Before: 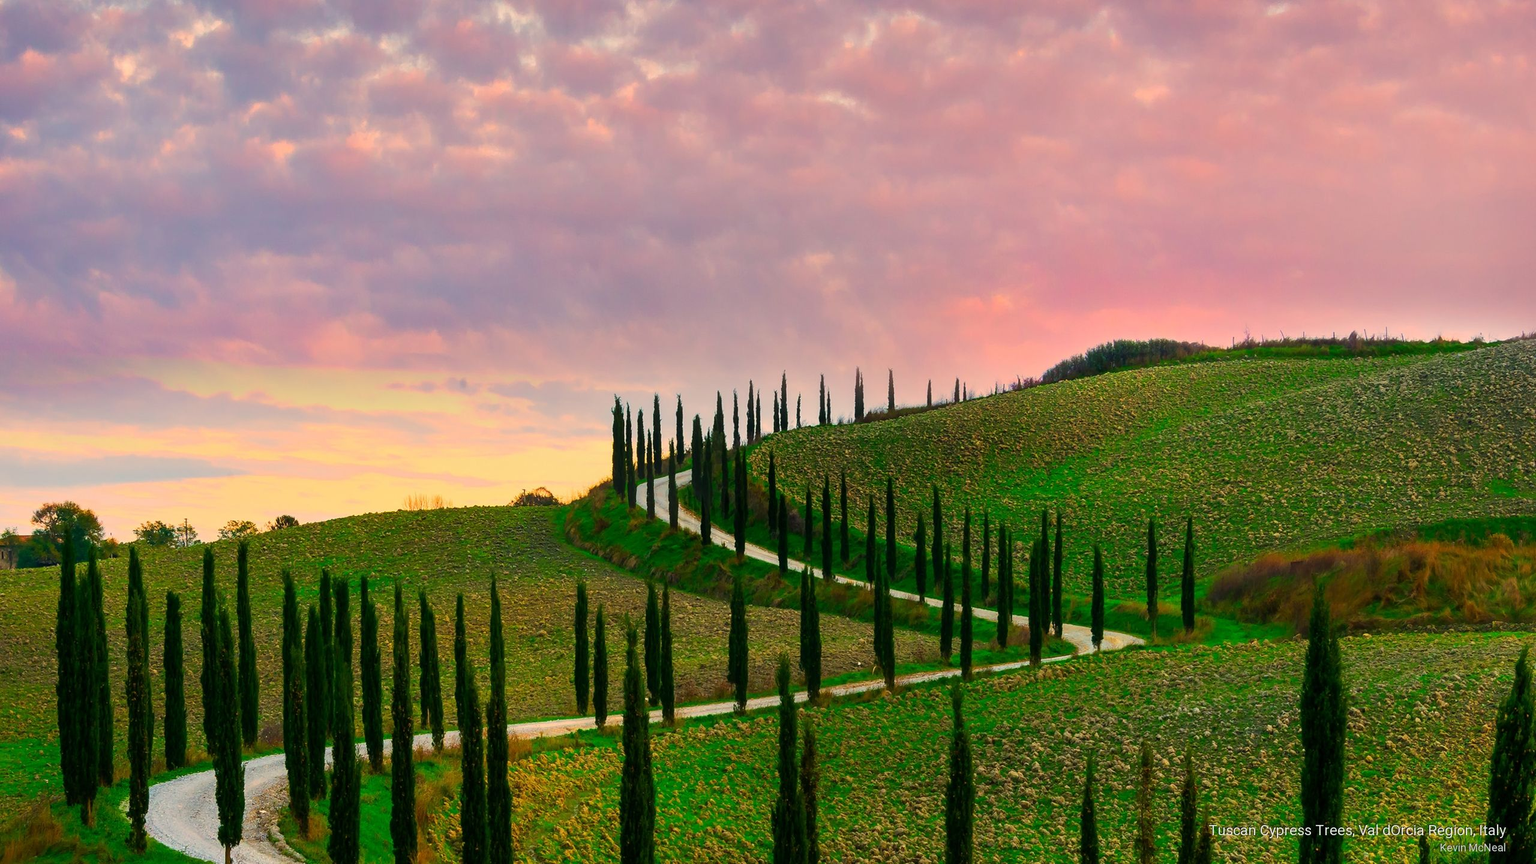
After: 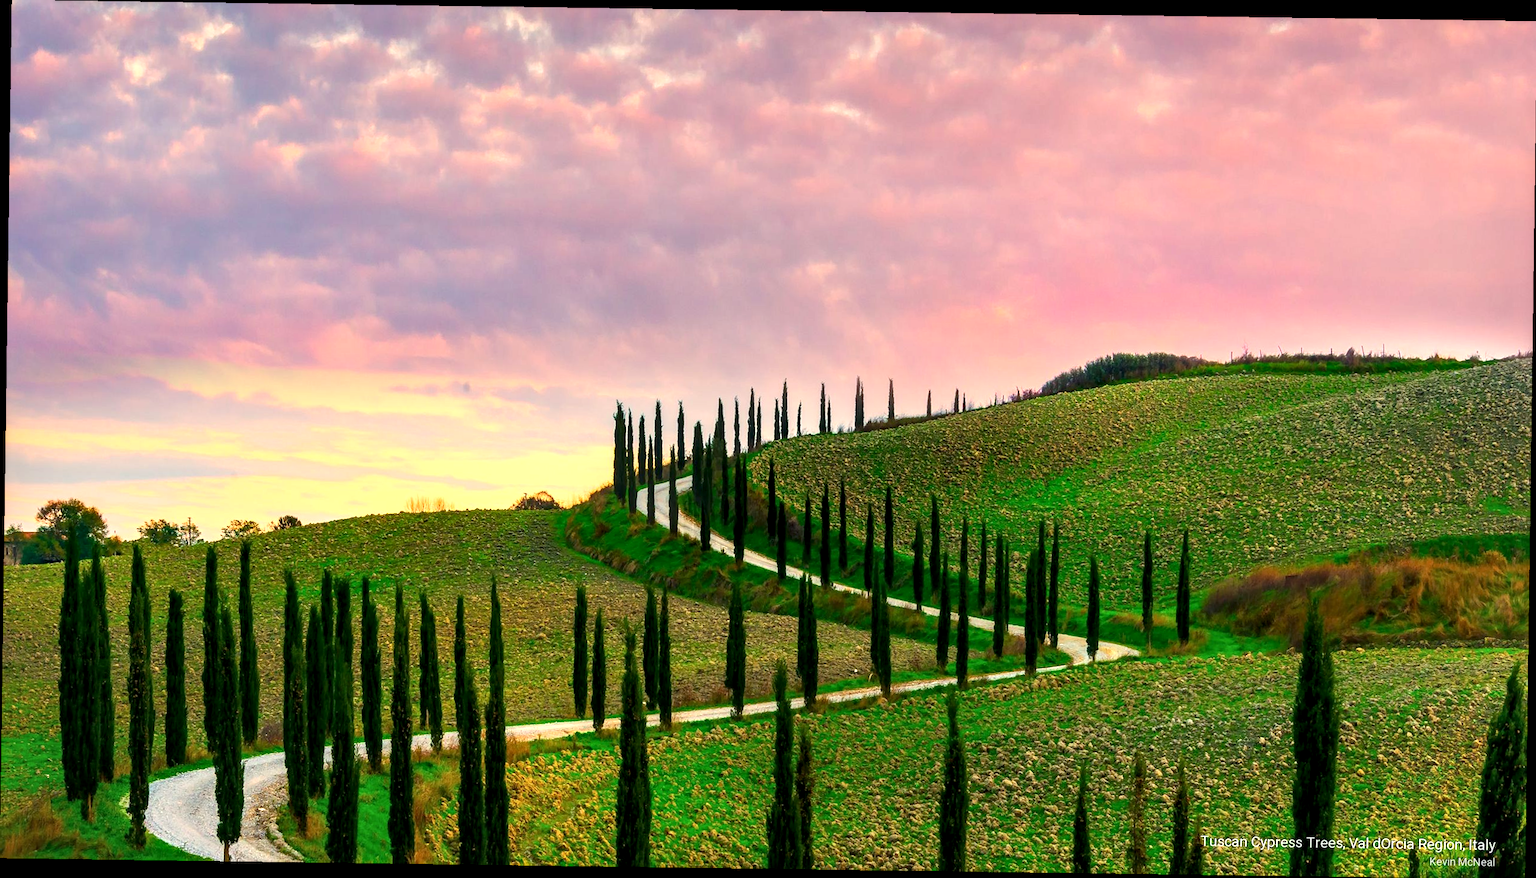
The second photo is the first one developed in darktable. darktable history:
exposure: exposure 0.559 EV, compensate highlight preservation false
local contrast: highlights 25%, shadows 75%, midtone range 0.75
rotate and perspective: rotation 0.8°, automatic cropping off
